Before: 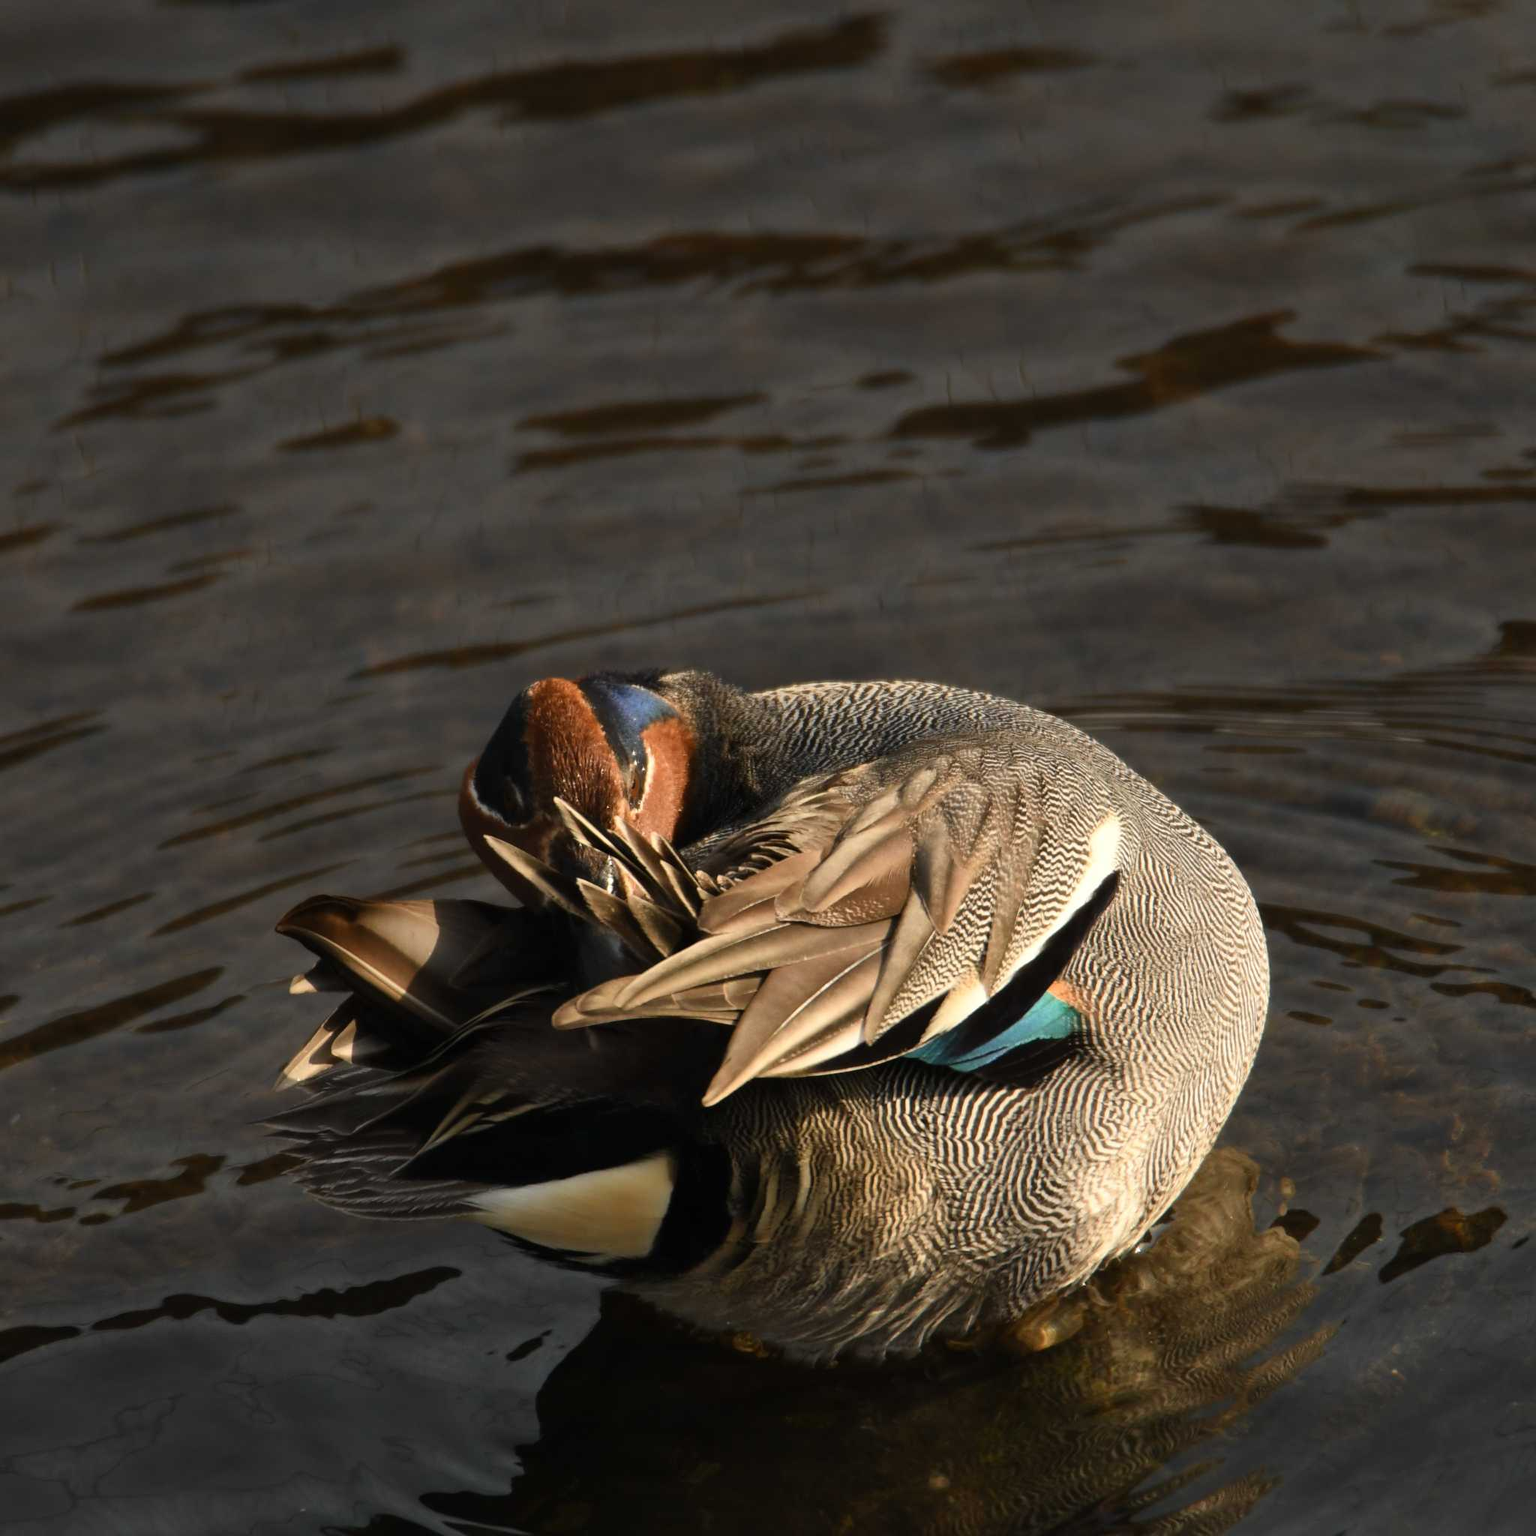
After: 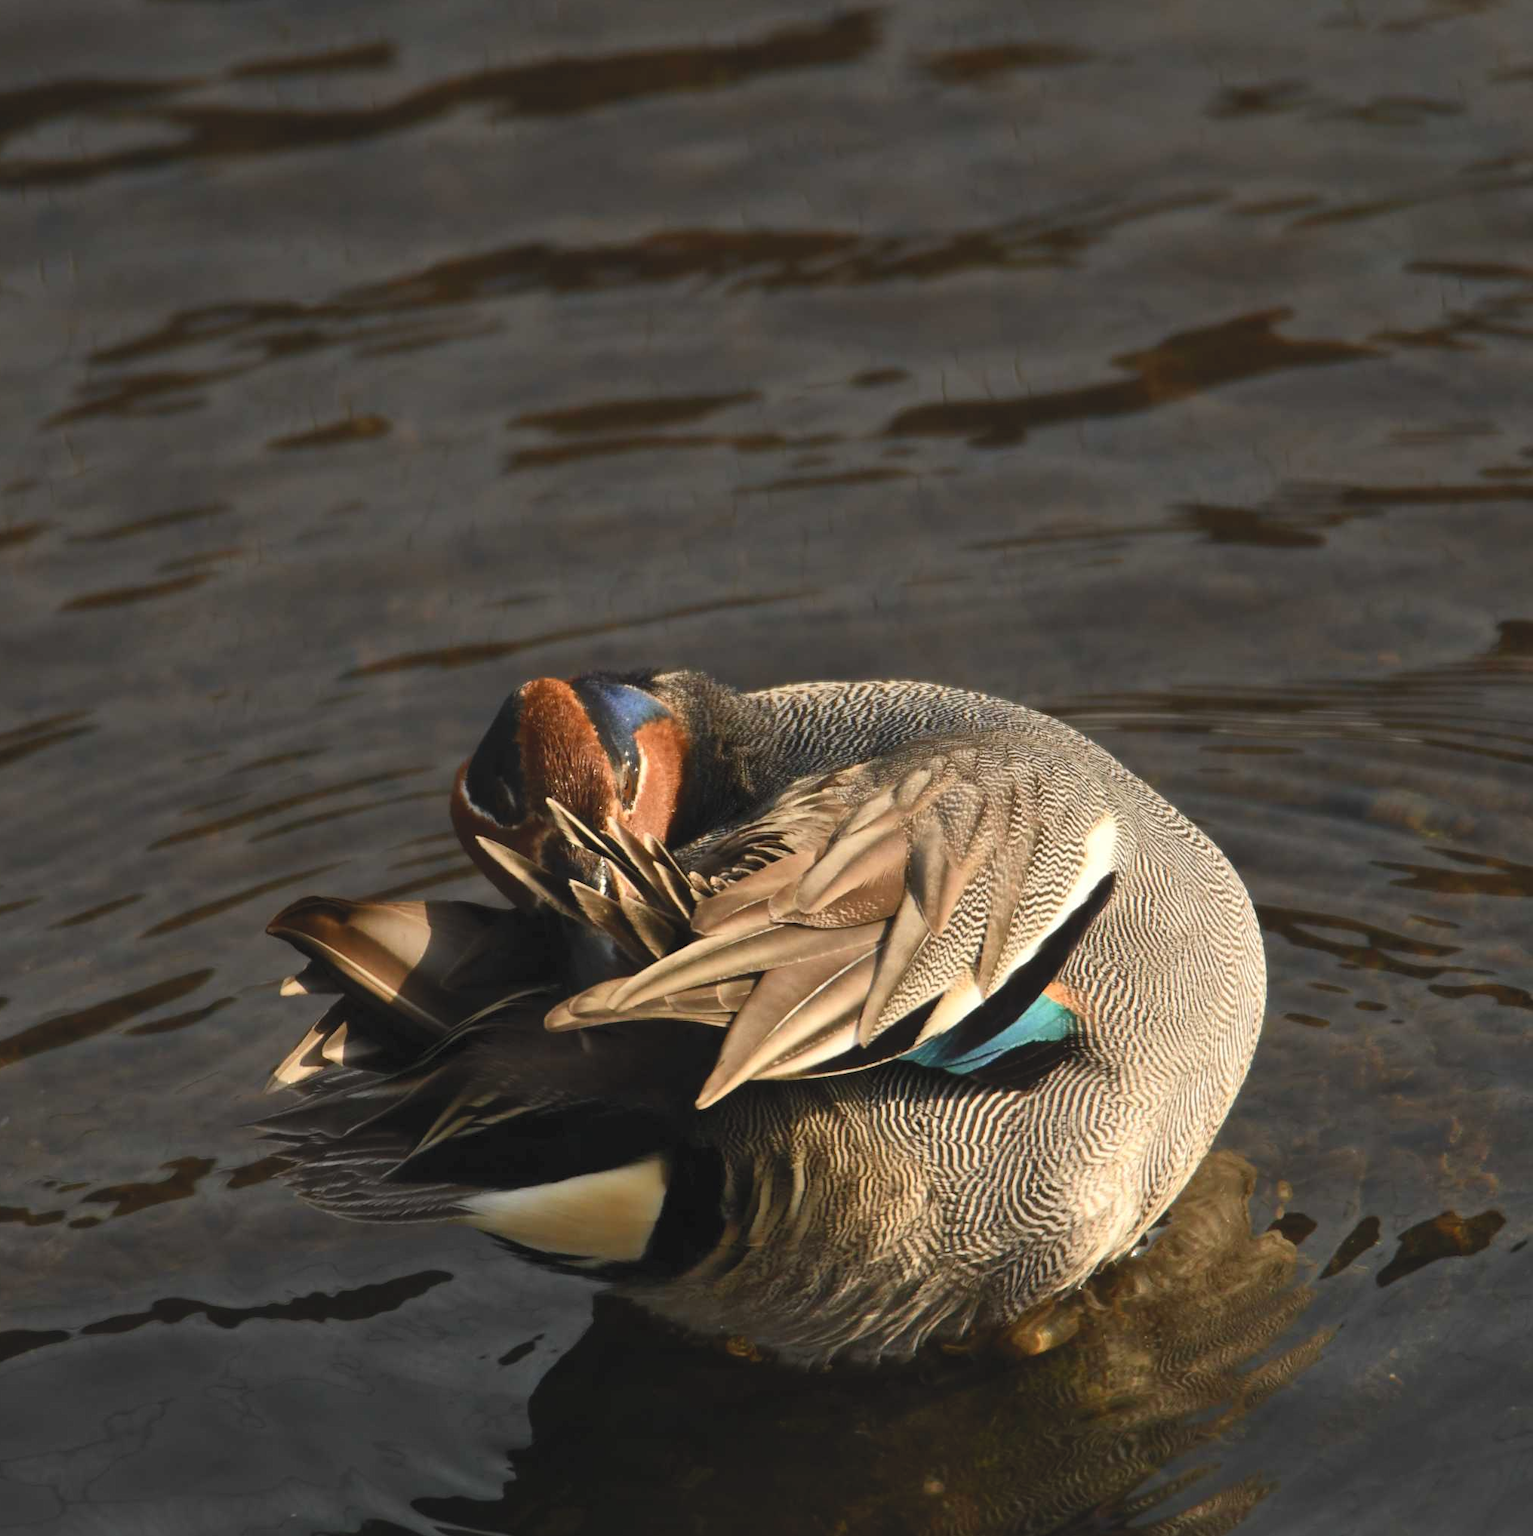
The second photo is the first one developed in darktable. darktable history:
crop and rotate: left 0.763%, top 0.303%, bottom 0.331%
contrast brightness saturation: contrast 0.054, brightness 0.059, saturation 0.014
tone curve: curves: ch0 [(0, 0) (0.003, 0.04) (0.011, 0.053) (0.025, 0.077) (0.044, 0.104) (0.069, 0.127) (0.1, 0.15) (0.136, 0.177) (0.177, 0.215) (0.224, 0.254) (0.277, 0.3) (0.335, 0.355) (0.399, 0.41) (0.468, 0.477) (0.543, 0.554) (0.623, 0.636) (0.709, 0.72) (0.801, 0.804) (0.898, 0.892) (1, 1)], color space Lab, independent channels, preserve colors none
